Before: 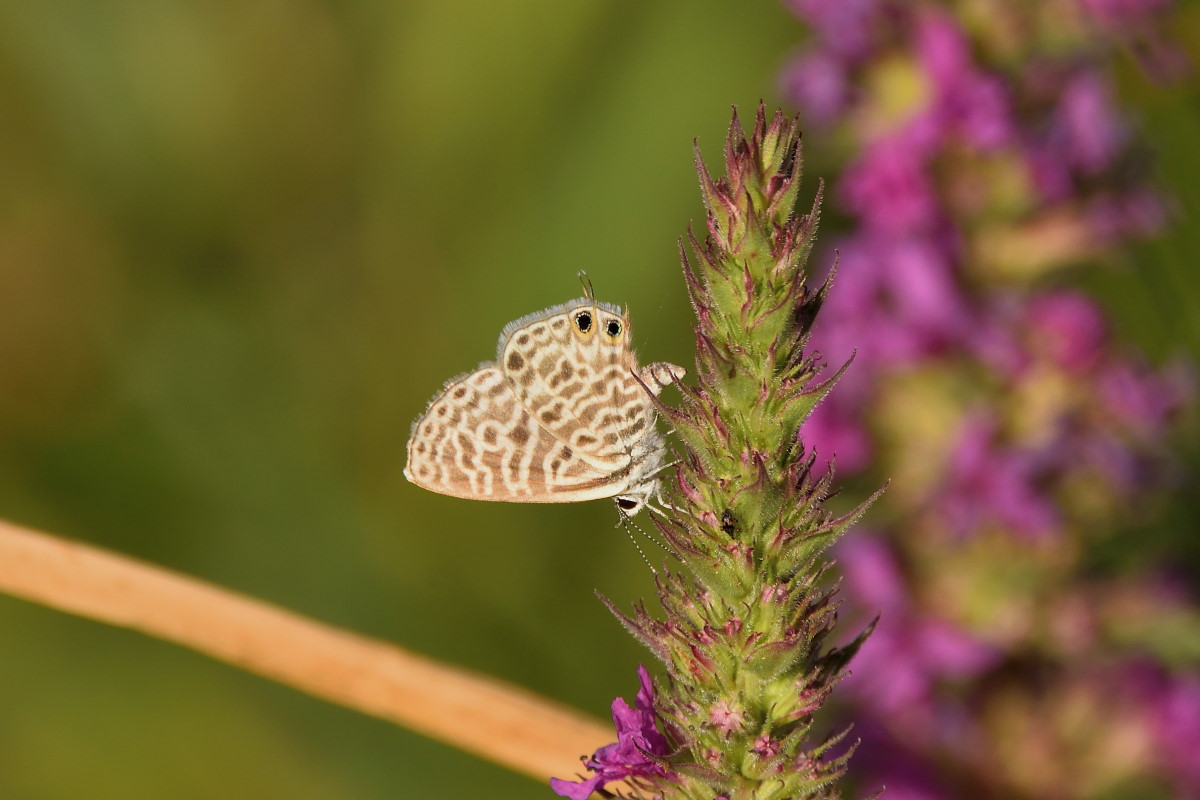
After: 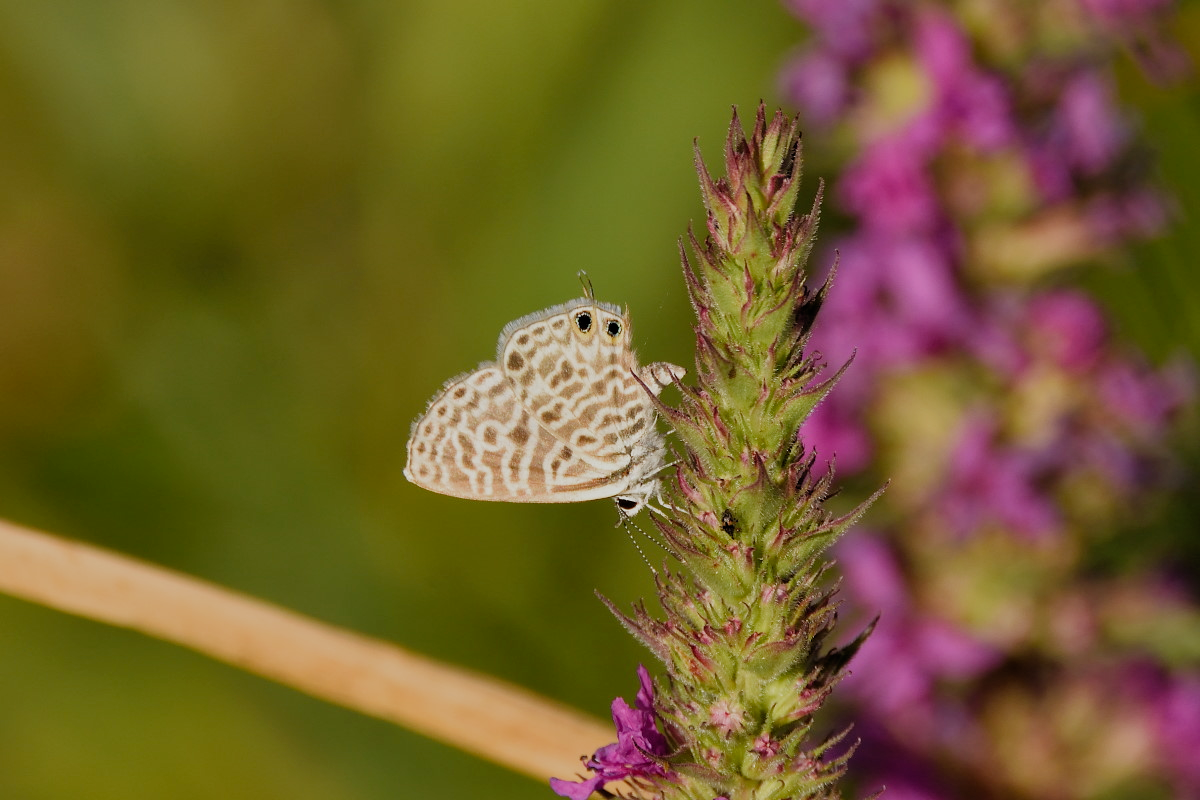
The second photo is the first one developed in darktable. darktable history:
filmic rgb: black relative exposure -8.14 EV, white relative exposure 3.76 EV, hardness 4.44, preserve chrominance no, color science v5 (2021)
